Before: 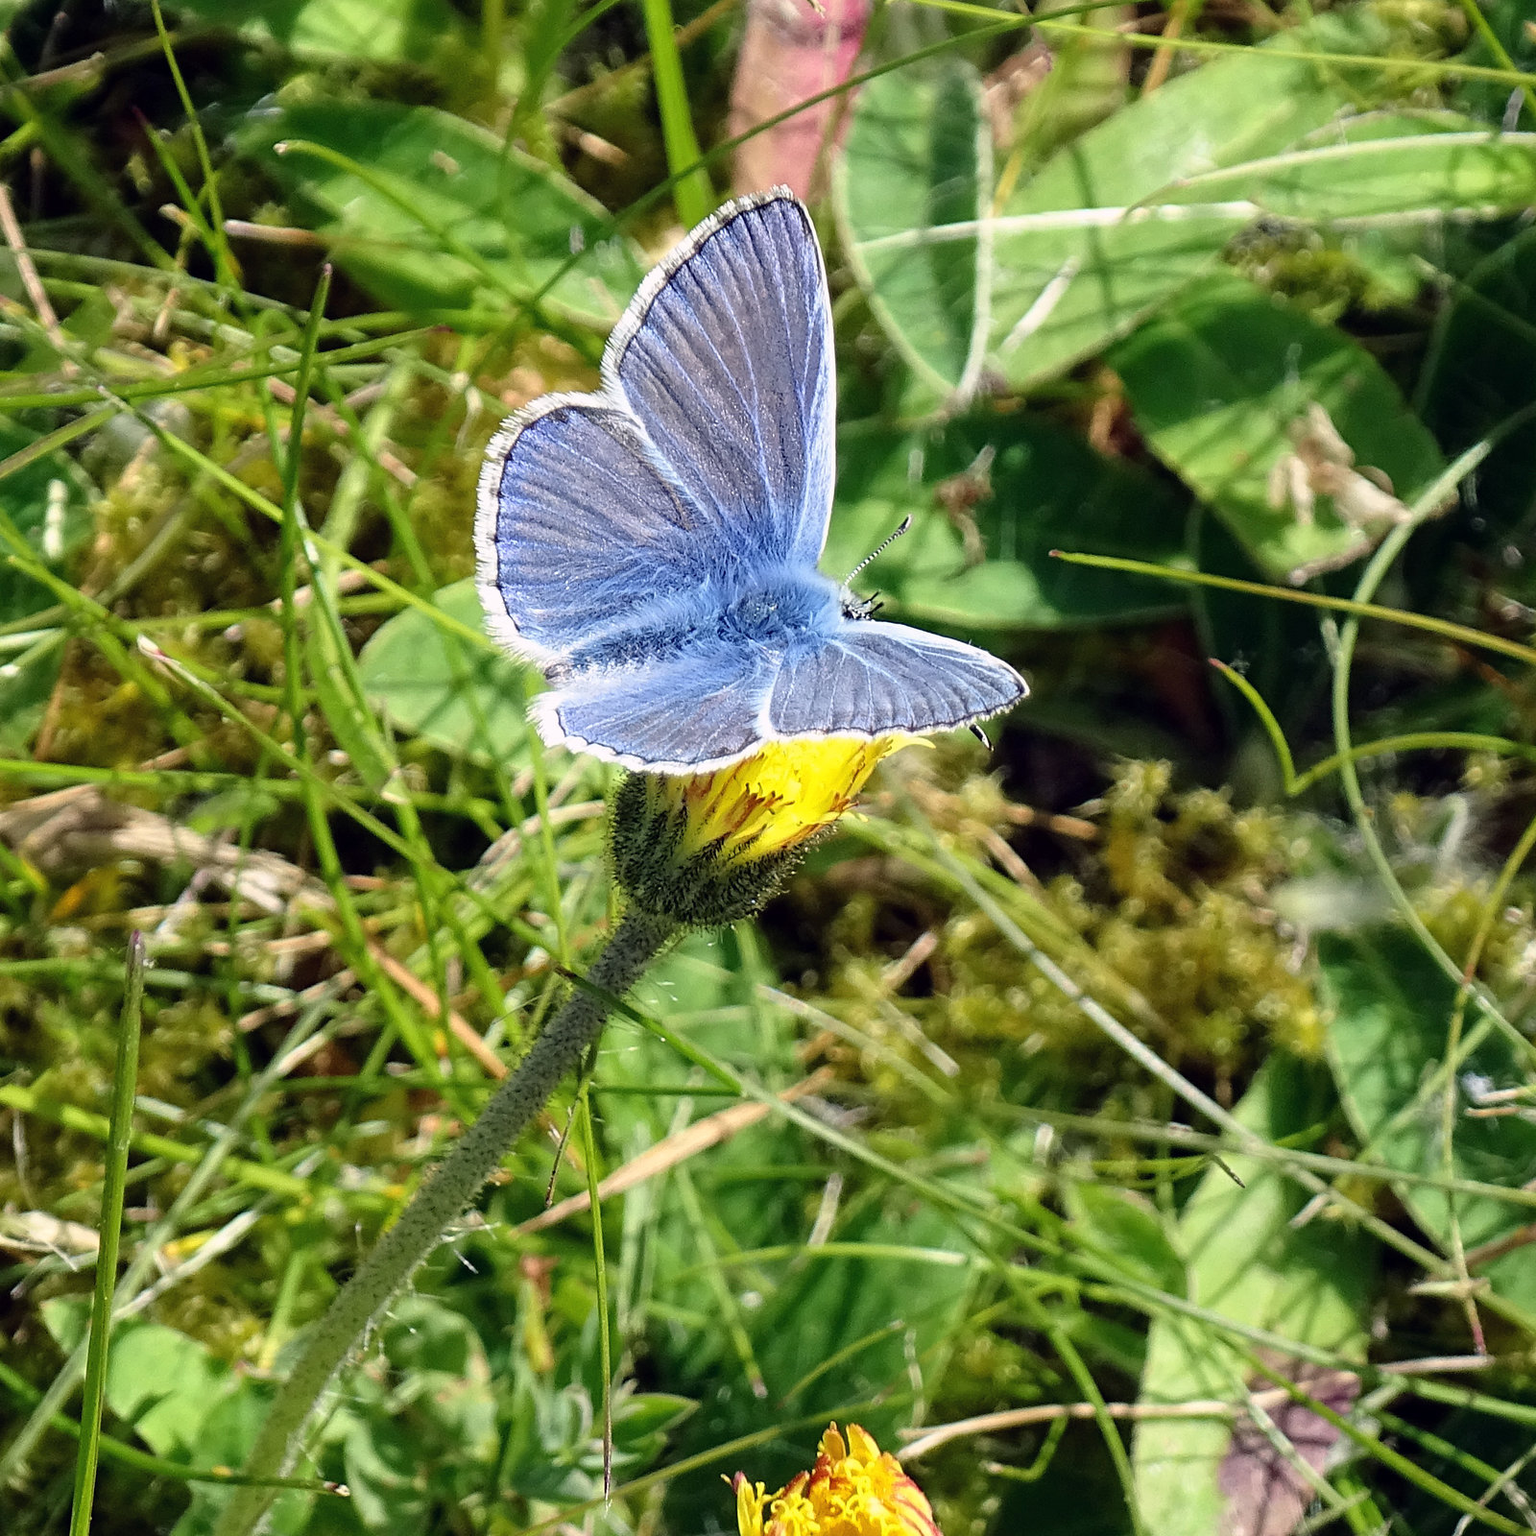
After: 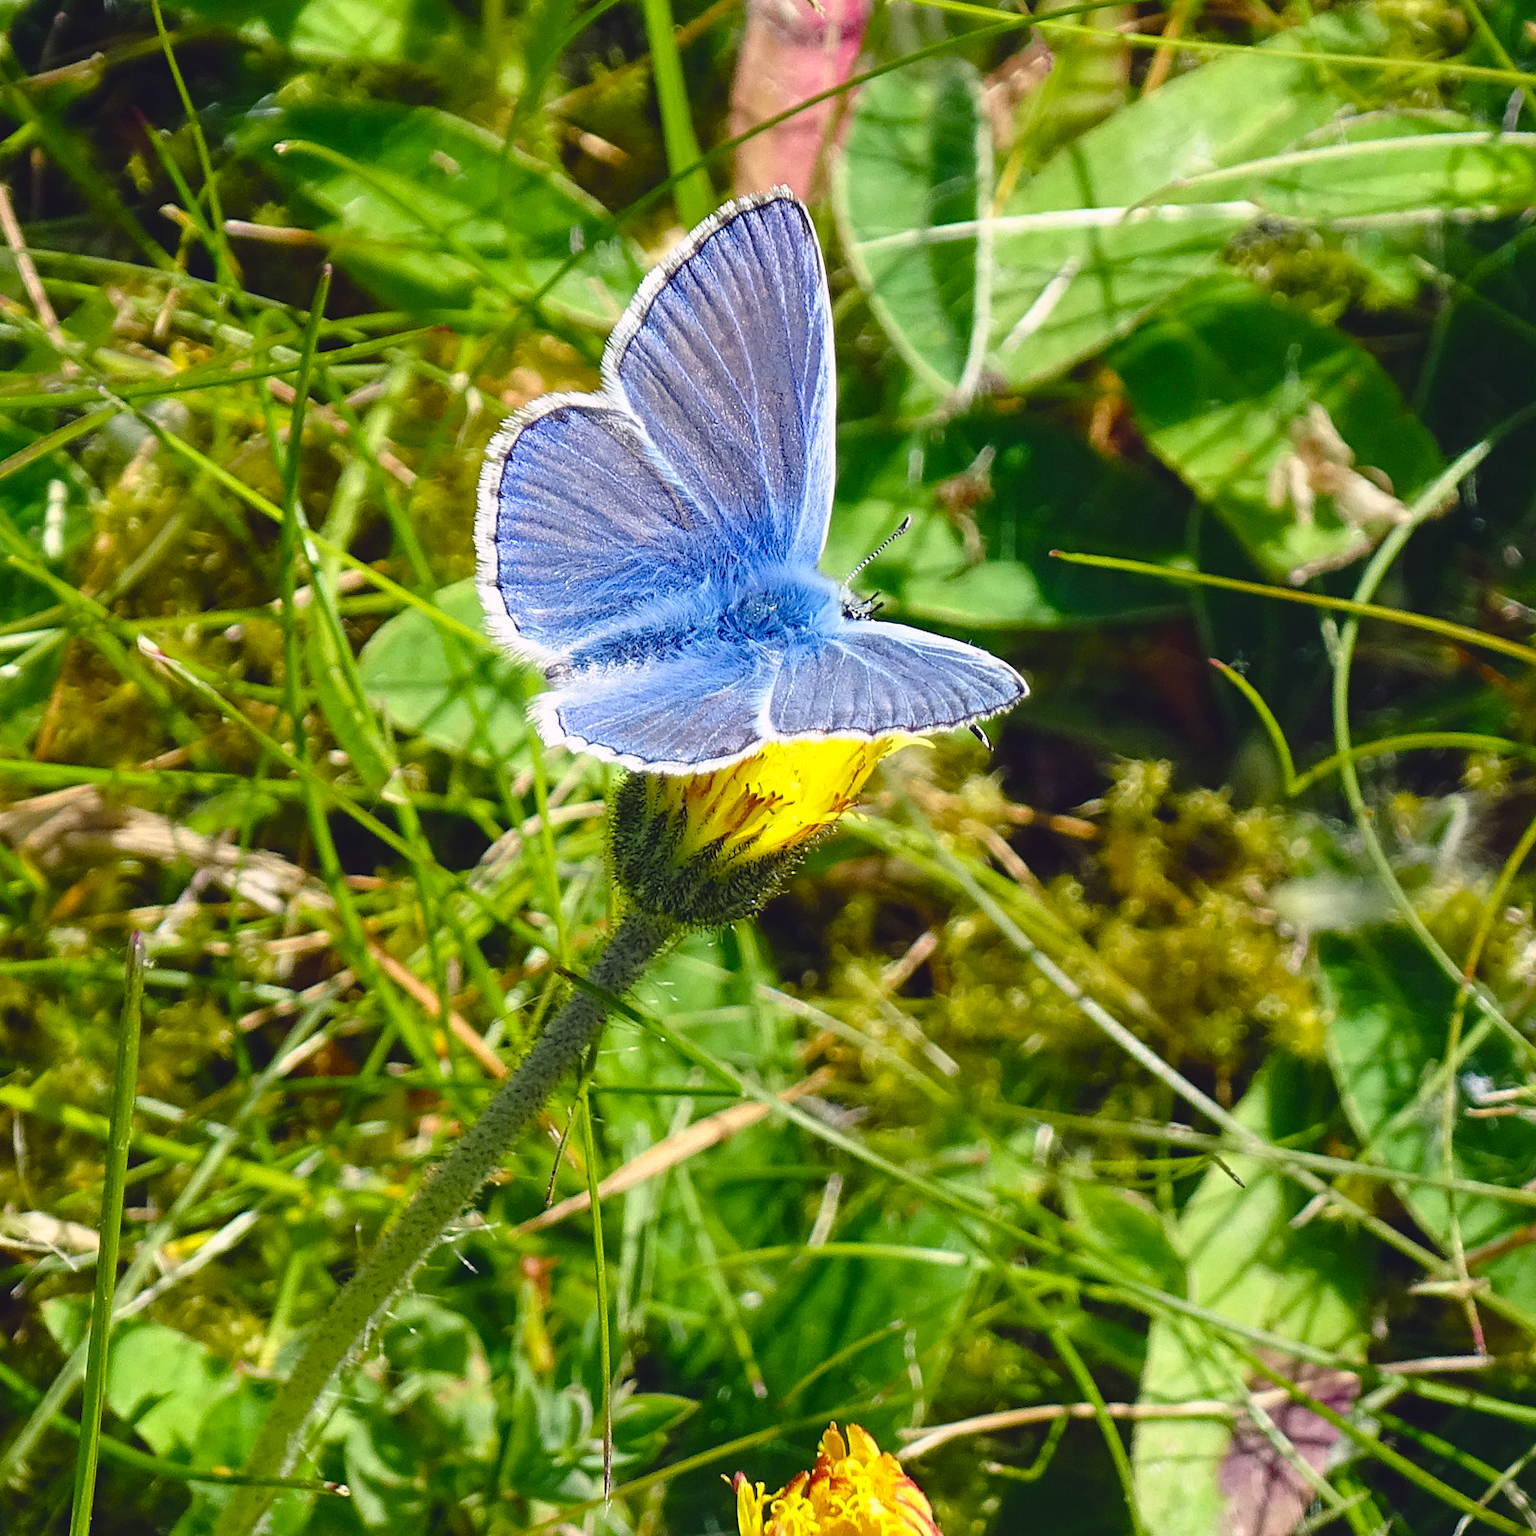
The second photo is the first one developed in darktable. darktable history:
color balance rgb: global offset › luminance 0.78%, linear chroma grading › global chroma 15.604%, perceptual saturation grading › global saturation 20%, perceptual saturation grading › highlights -25.556%, perceptual saturation grading › shadows 24.833%, global vibrance 20%
